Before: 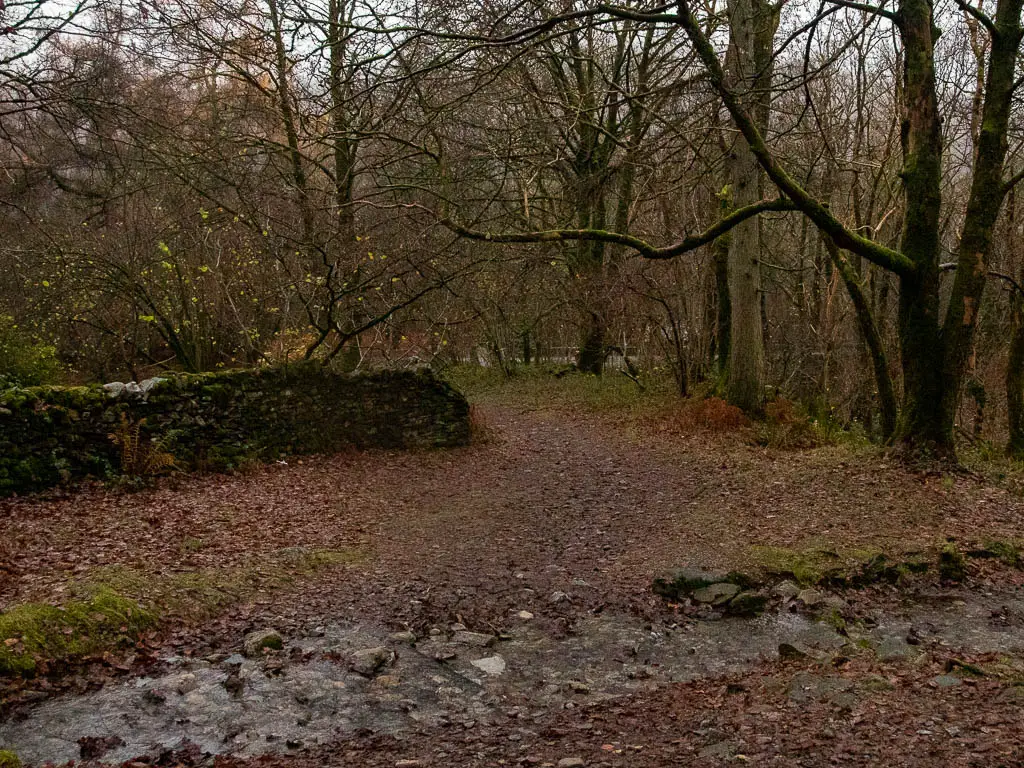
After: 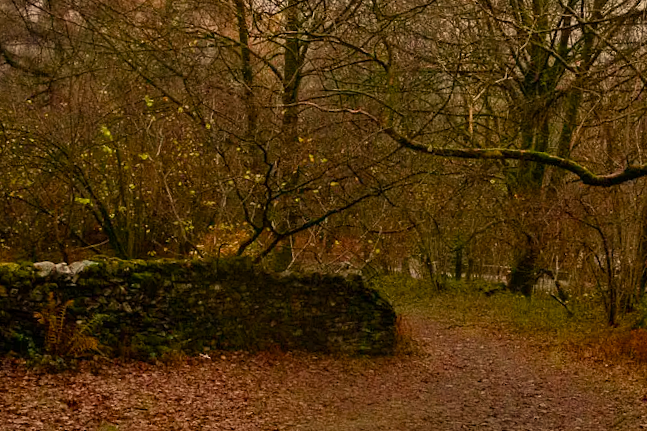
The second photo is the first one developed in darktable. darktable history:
color balance rgb: perceptual saturation grading › global saturation 20%, perceptual saturation grading › highlights -25%, perceptual saturation grading › shadows 25%
crop and rotate: angle -4.99°, left 2.122%, top 6.945%, right 27.566%, bottom 30.519%
white balance: red 1.123, blue 0.83
